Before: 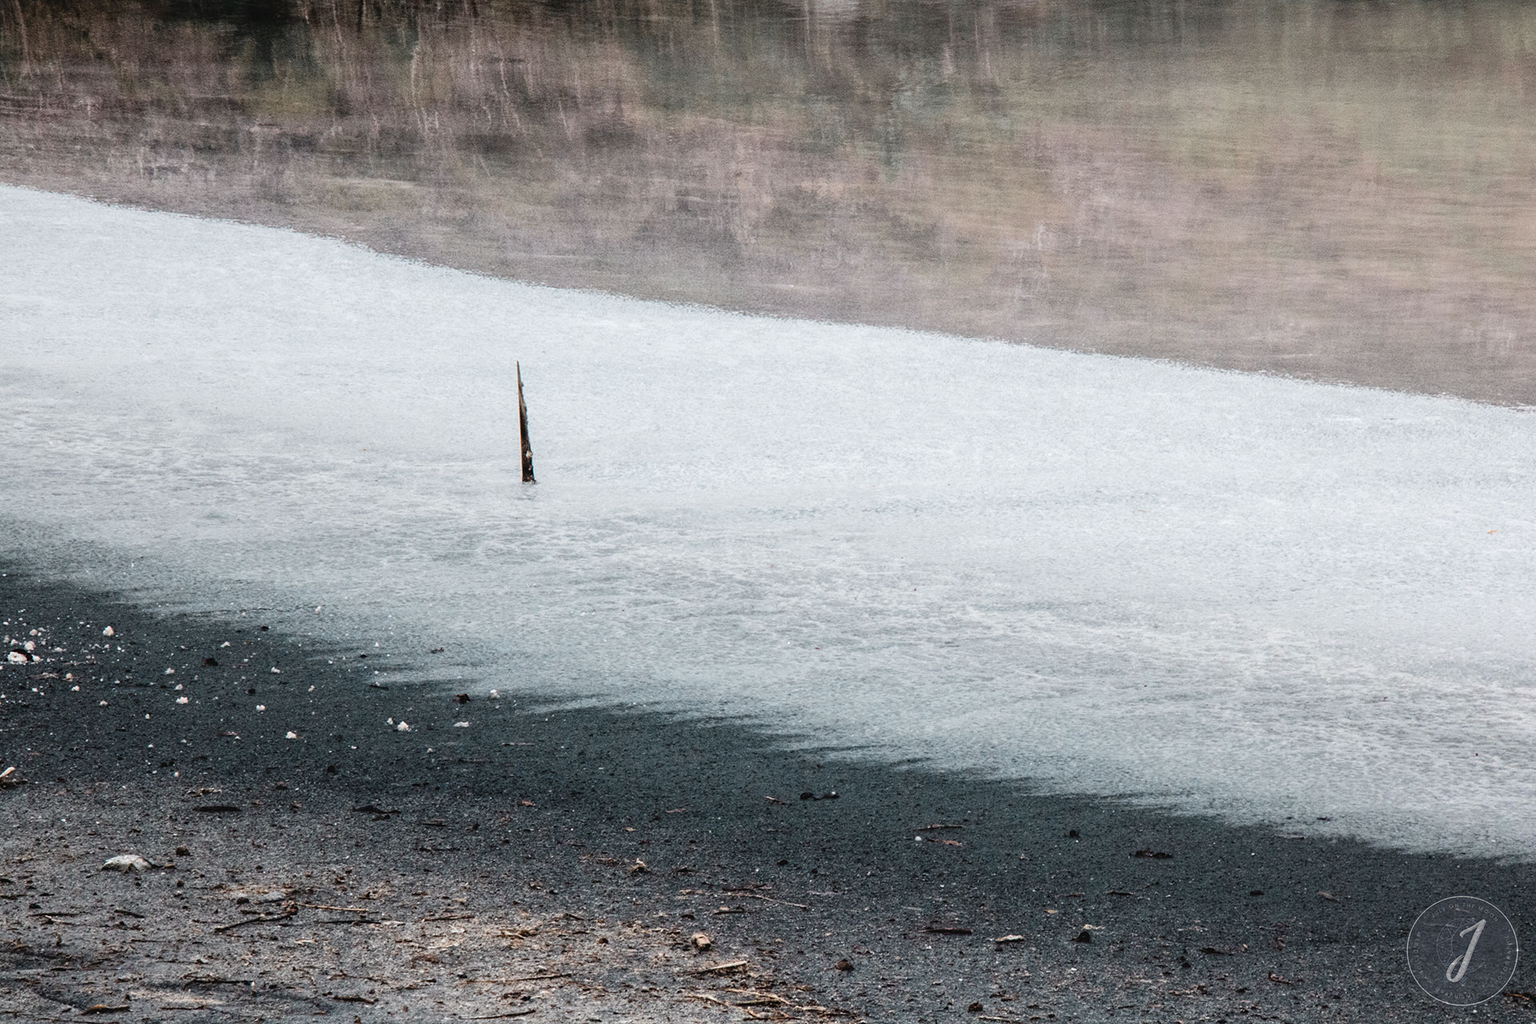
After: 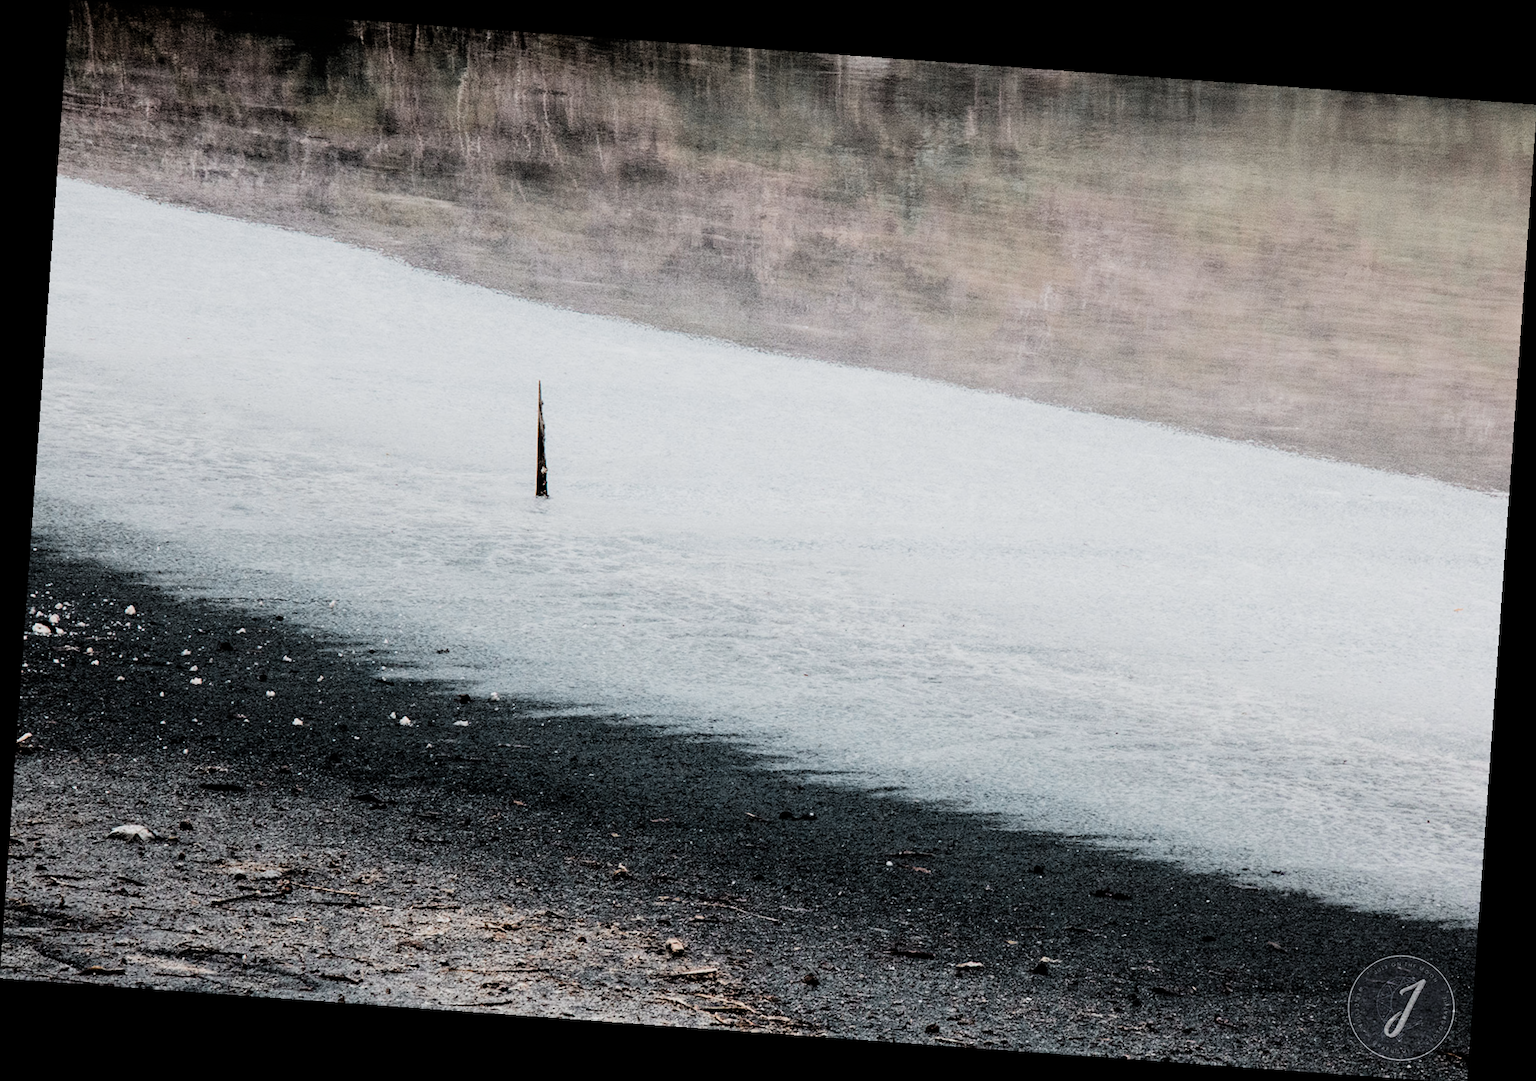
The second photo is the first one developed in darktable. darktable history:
rotate and perspective: rotation 4.1°, automatic cropping off
exposure: compensate highlight preservation false
filmic rgb: black relative exposure -5 EV, hardness 2.88, contrast 1.4, highlights saturation mix -30%
